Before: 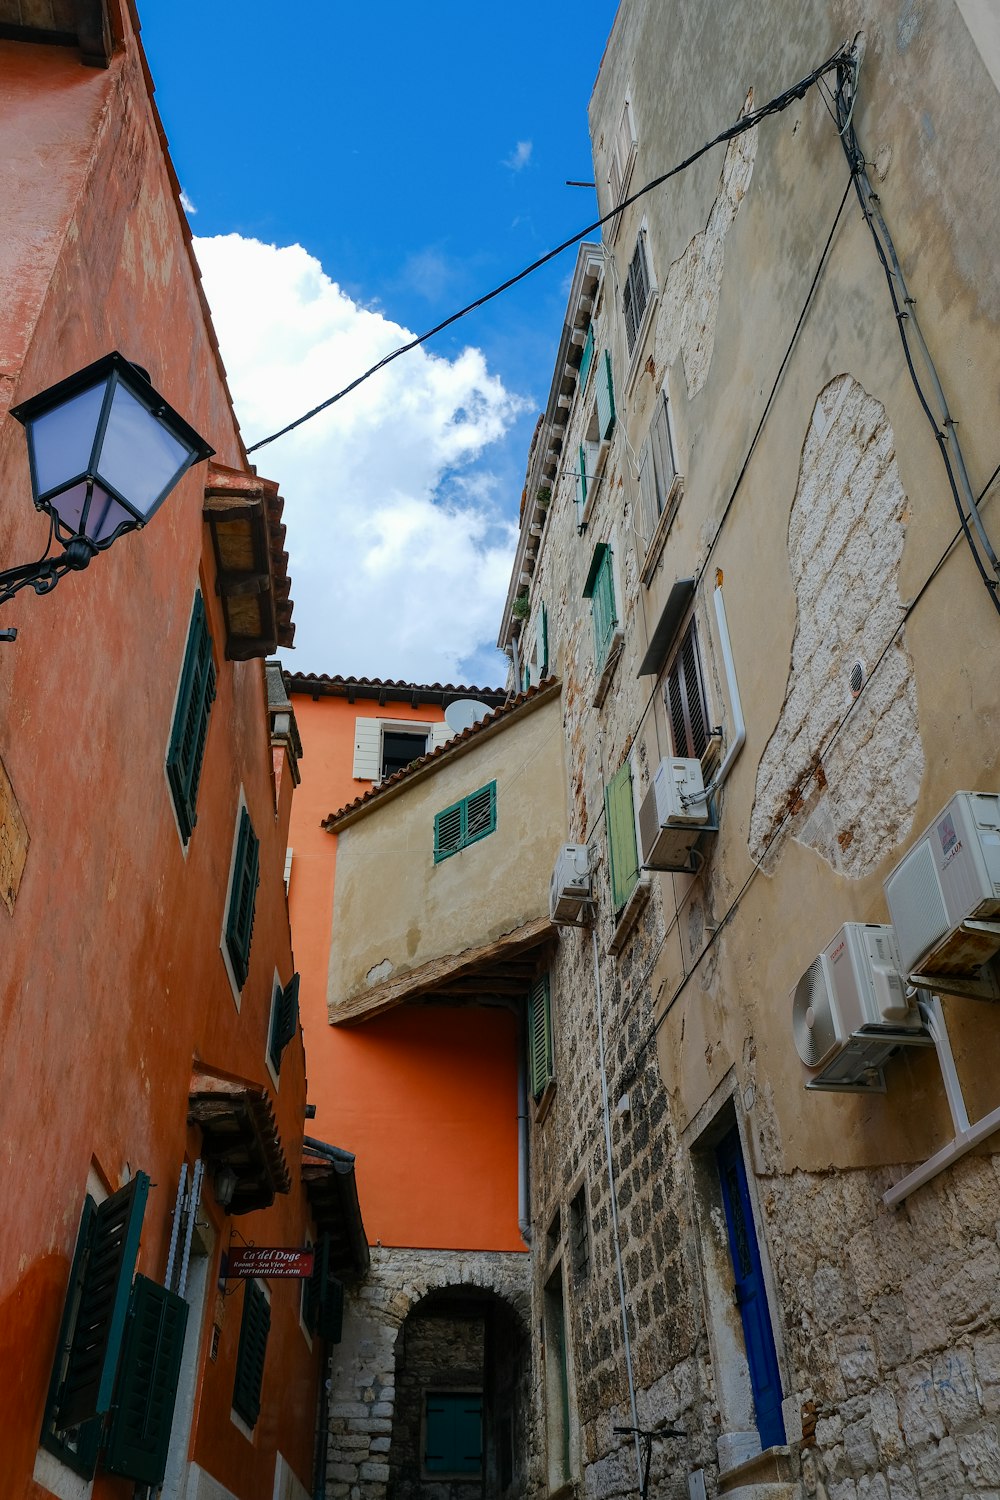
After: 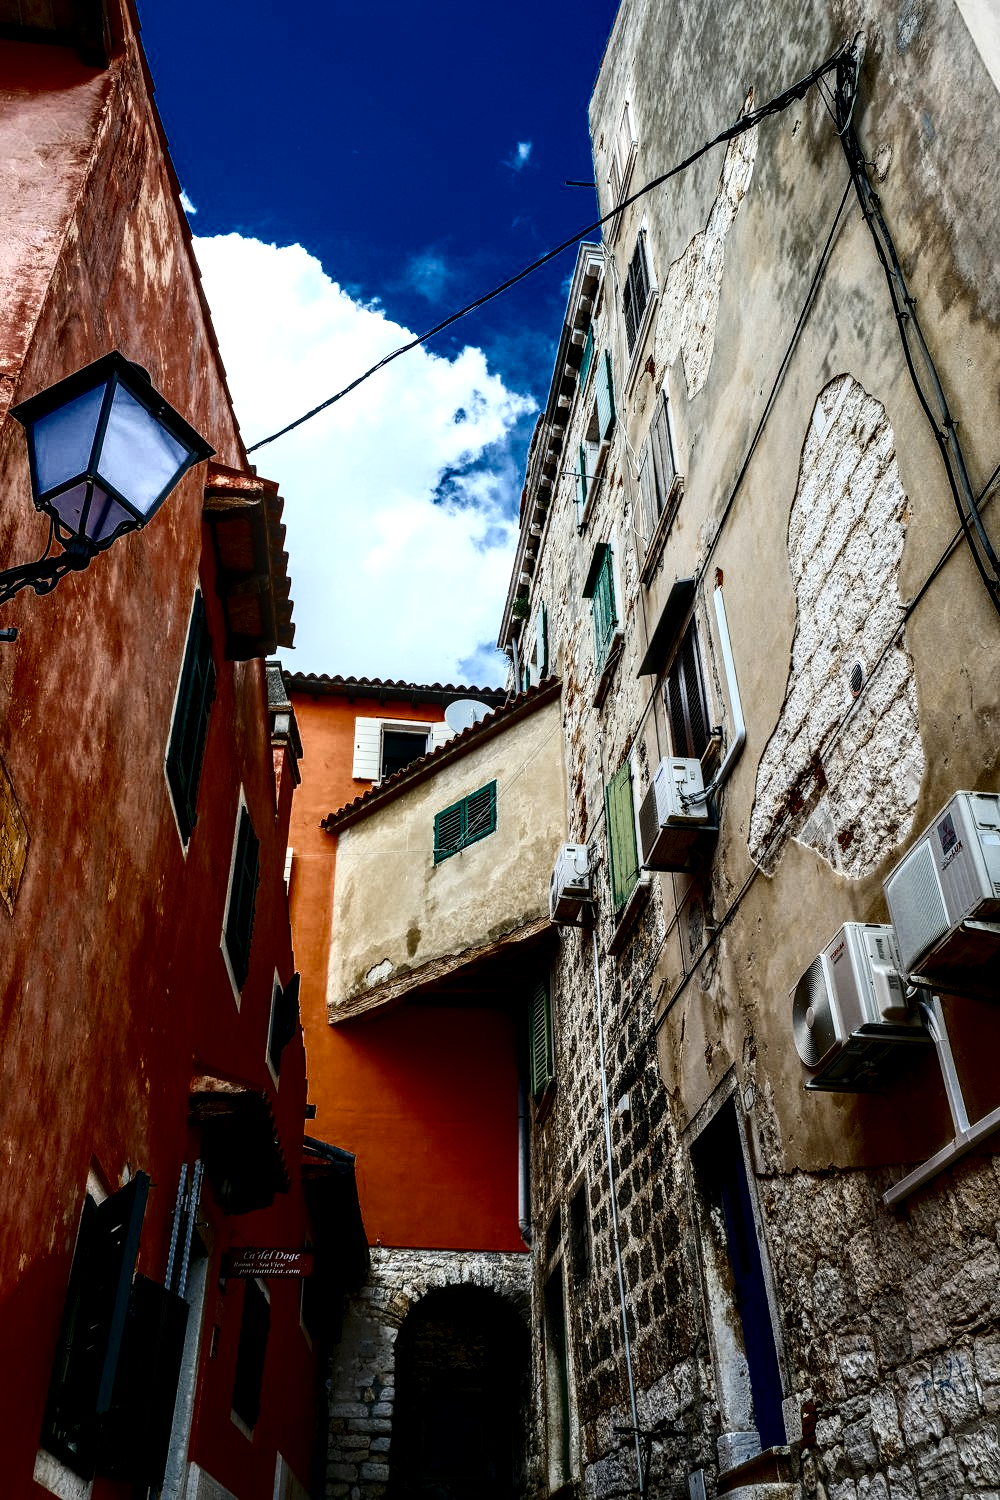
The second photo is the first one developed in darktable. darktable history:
base curve: curves: ch0 [(0, 0) (0.989, 0.992)], preserve colors none
contrast brightness saturation: contrast 0.509, saturation -0.09
color balance rgb: global offset › luminance 0.768%, perceptual saturation grading › global saturation 25.328%, saturation formula JzAzBz (2021)
local contrast: highlights 60%, shadows 63%, detail 160%
